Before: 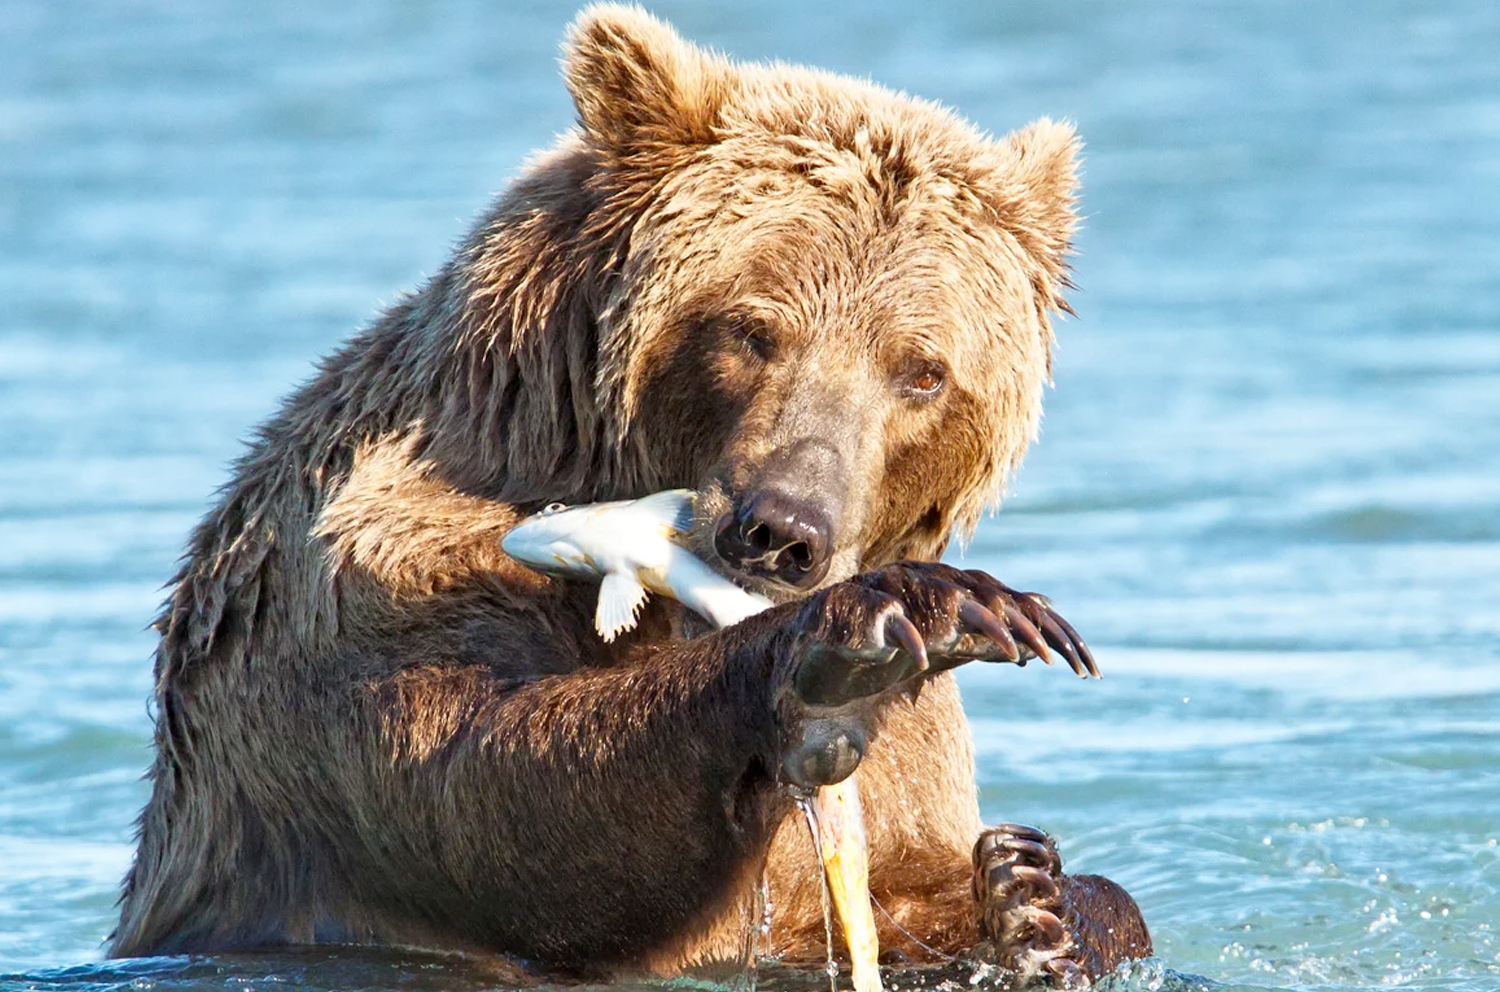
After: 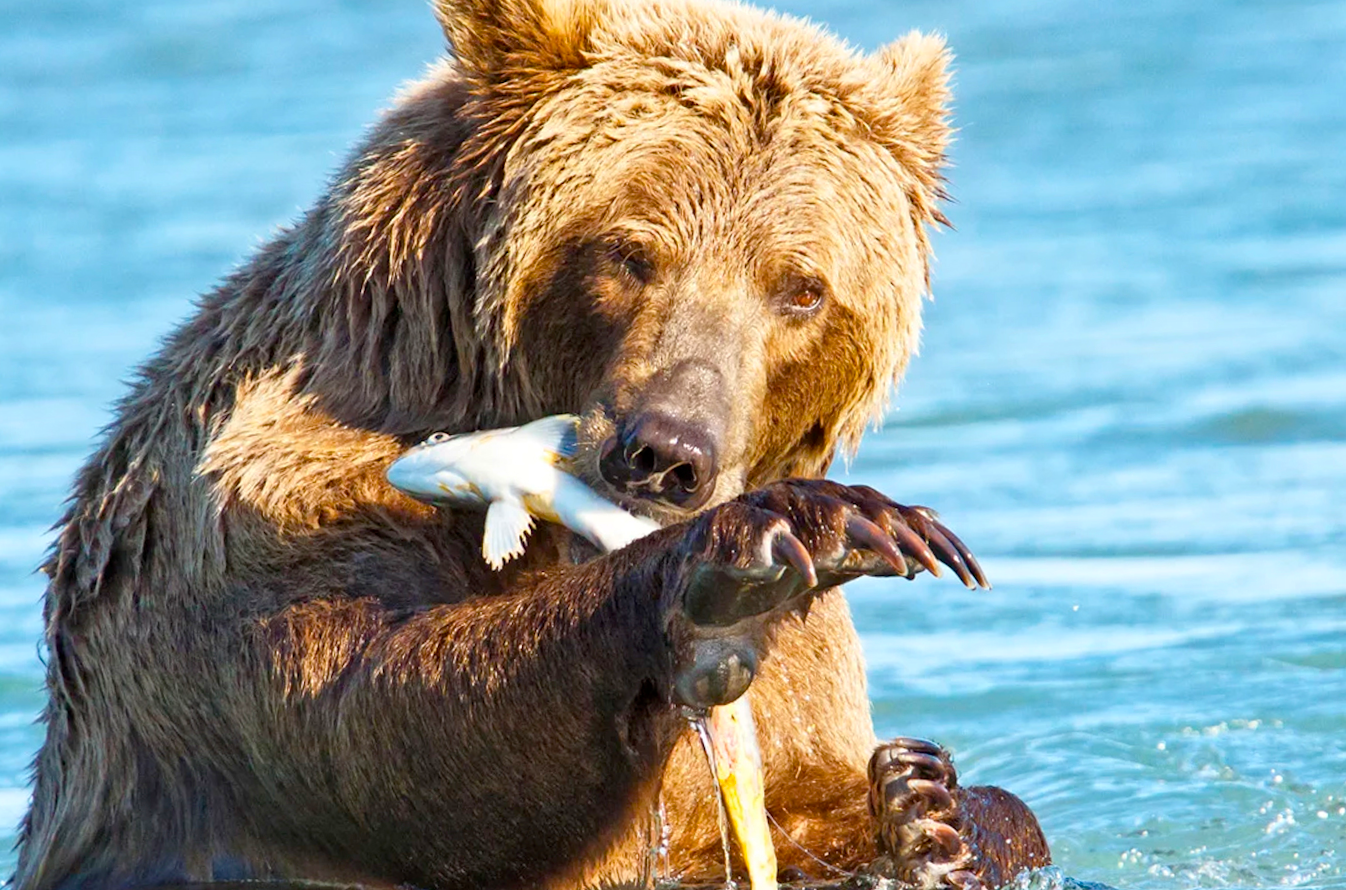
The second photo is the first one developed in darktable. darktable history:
crop and rotate: angle 1.96°, left 5.673%, top 5.673%
color balance rgb: perceptual saturation grading › global saturation 25%, global vibrance 20%
